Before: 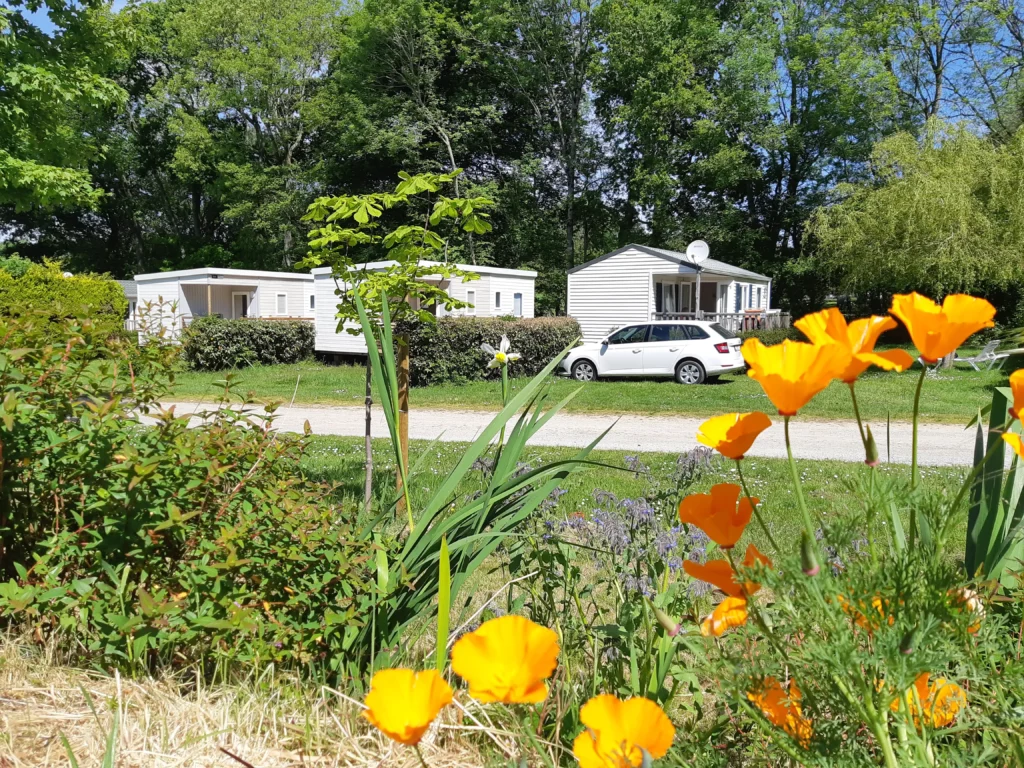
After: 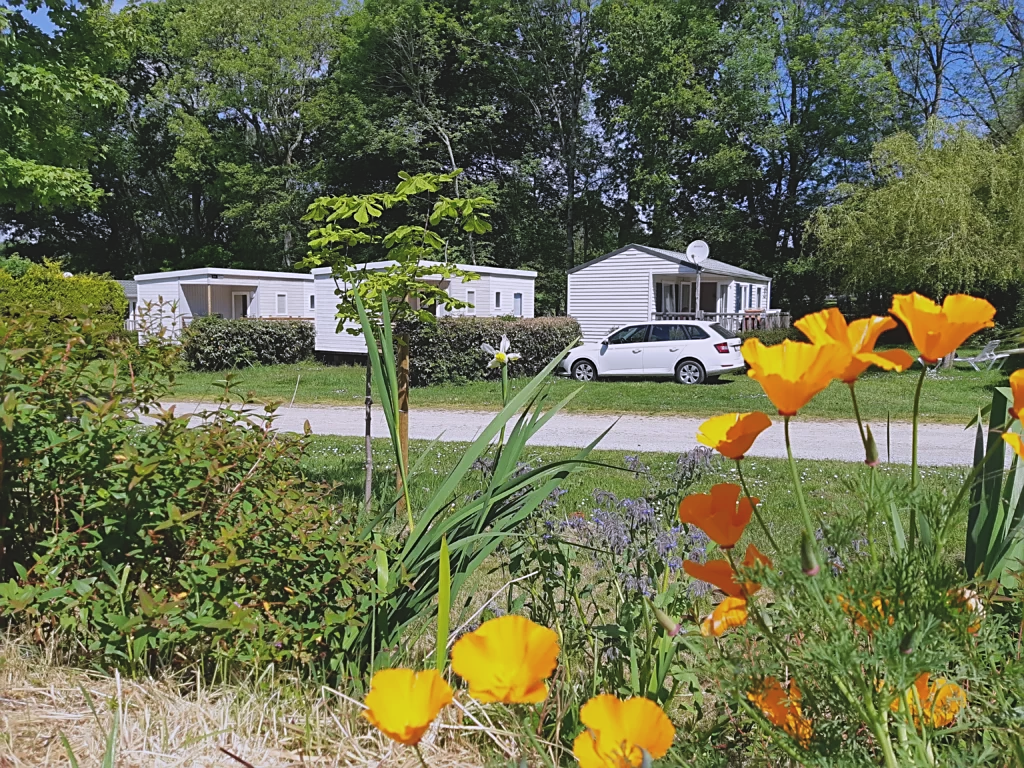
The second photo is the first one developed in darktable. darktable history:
exposure: black level correction -0.015, exposure -0.5 EV, compensate highlight preservation false
white balance: red 1.004, blue 1.096
tone equalizer: on, module defaults
sharpen: on, module defaults
